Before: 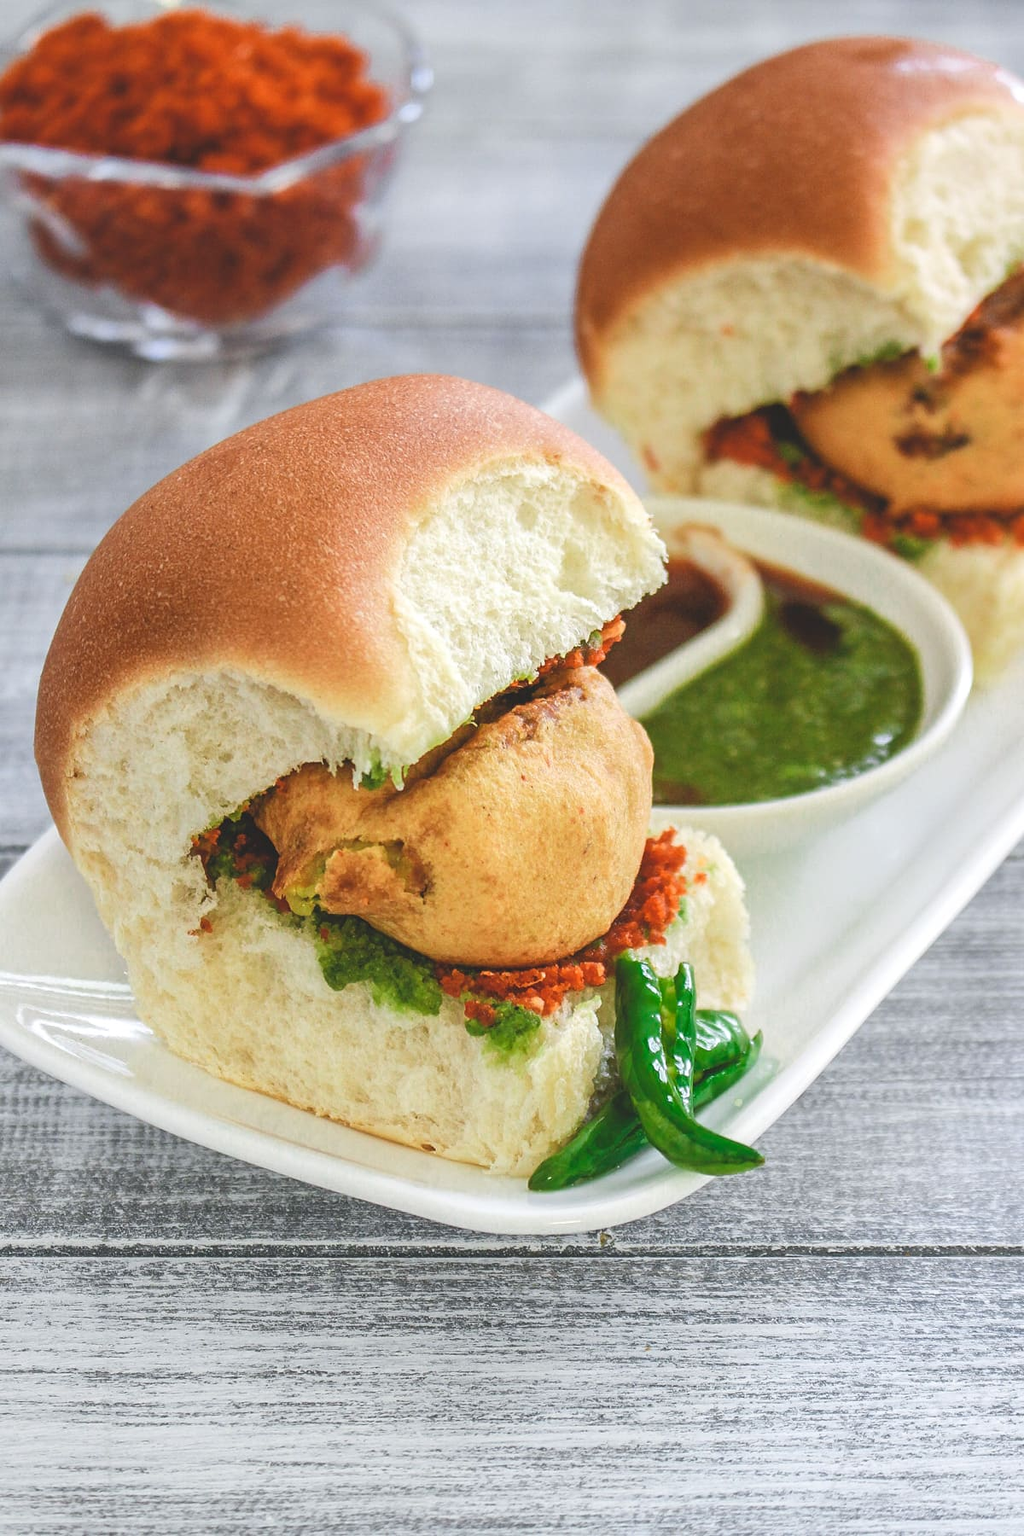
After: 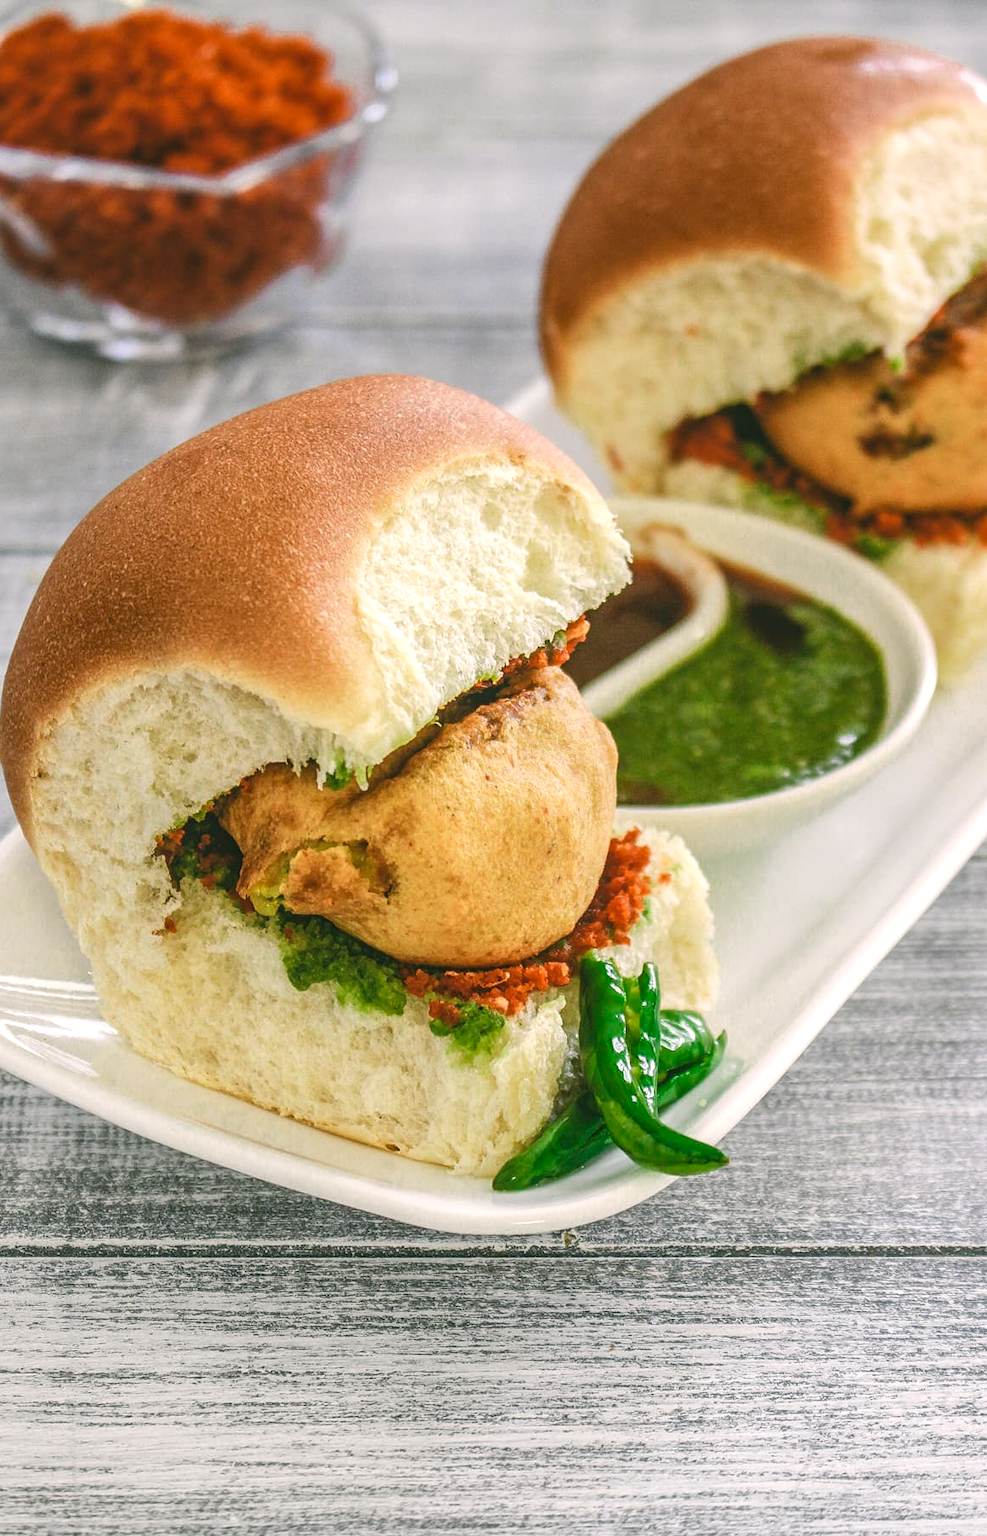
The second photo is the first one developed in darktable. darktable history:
color correction: highlights a* 4.53, highlights b* 4.99, shadows a* -7.89, shadows b* 4.99
crop and rotate: left 3.539%
local contrast: on, module defaults
